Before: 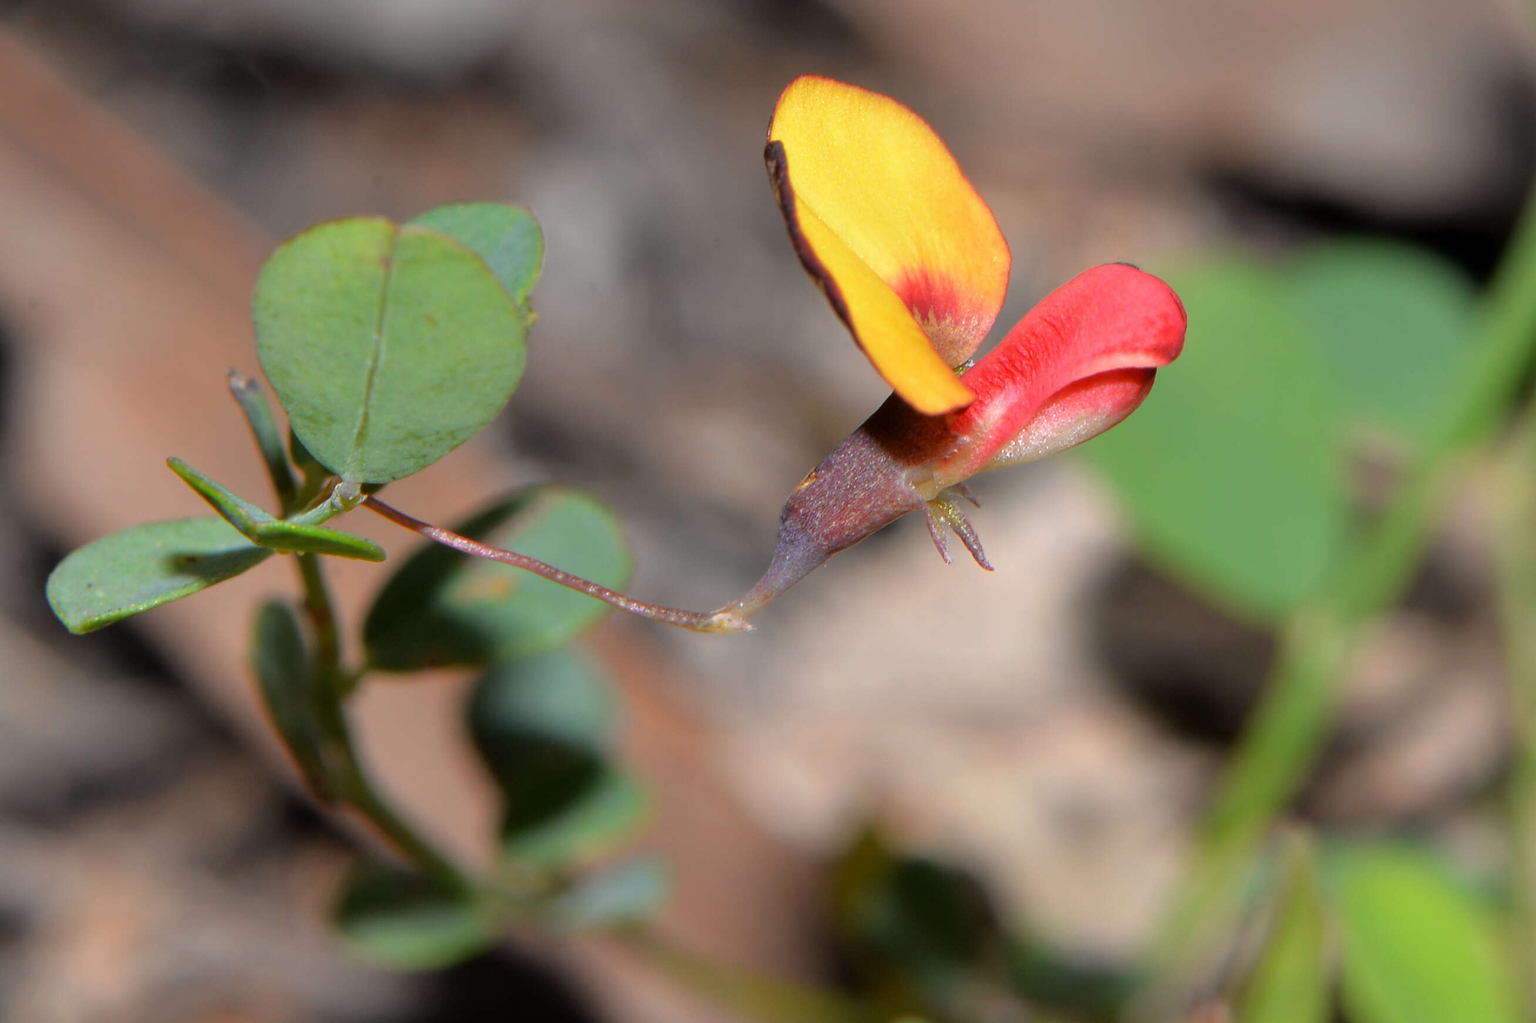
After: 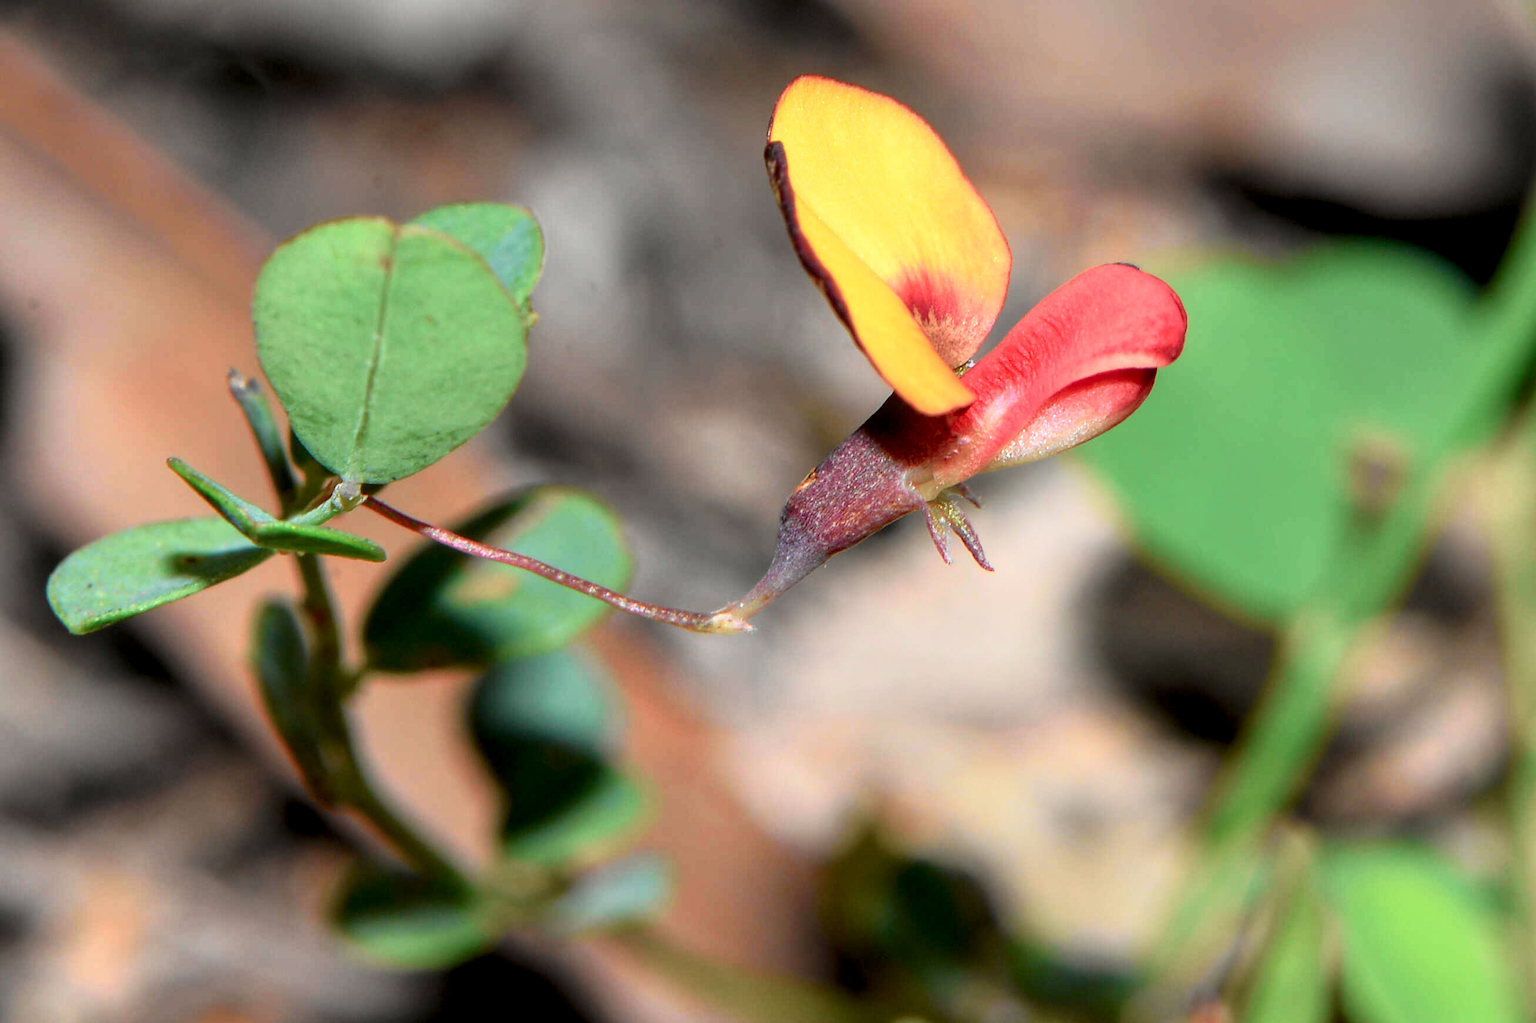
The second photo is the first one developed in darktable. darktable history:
tone curve: curves: ch0 [(0, 0.013) (0.104, 0.103) (0.258, 0.267) (0.448, 0.487) (0.709, 0.794) (0.895, 0.915) (0.994, 0.971)]; ch1 [(0, 0) (0.335, 0.298) (0.446, 0.413) (0.488, 0.484) (0.515, 0.508) (0.584, 0.623) (0.635, 0.661) (1, 1)]; ch2 [(0, 0) (0.314, 0.306) (0.436, 0.447) (0.502, 0.503) (0.538, 0.541) (0.568, 0.603) (0.641, 0.635) (0.717, 0.701) (1, 1)], color space Lab, independent channels, preserve colors none
local contrast: highlights 38%, shadows 64%, detail 137%, midtone range 0.519
